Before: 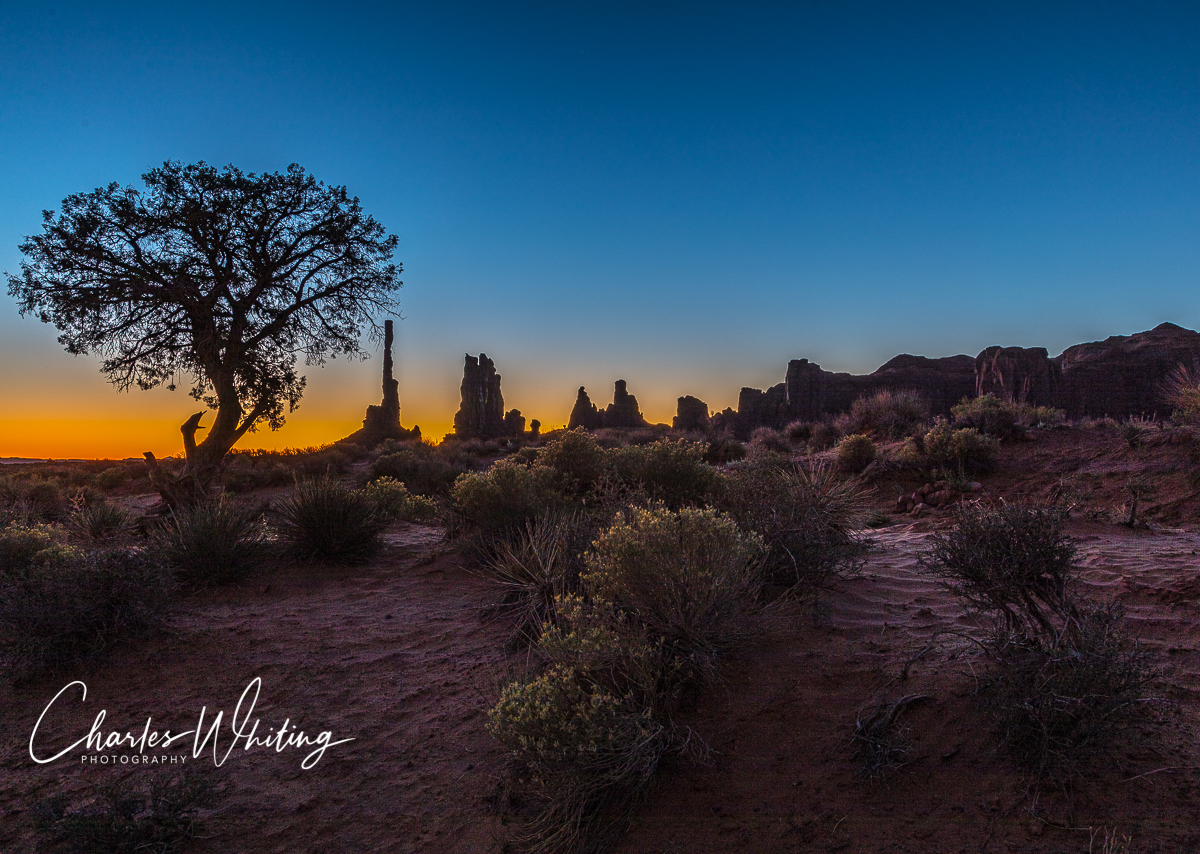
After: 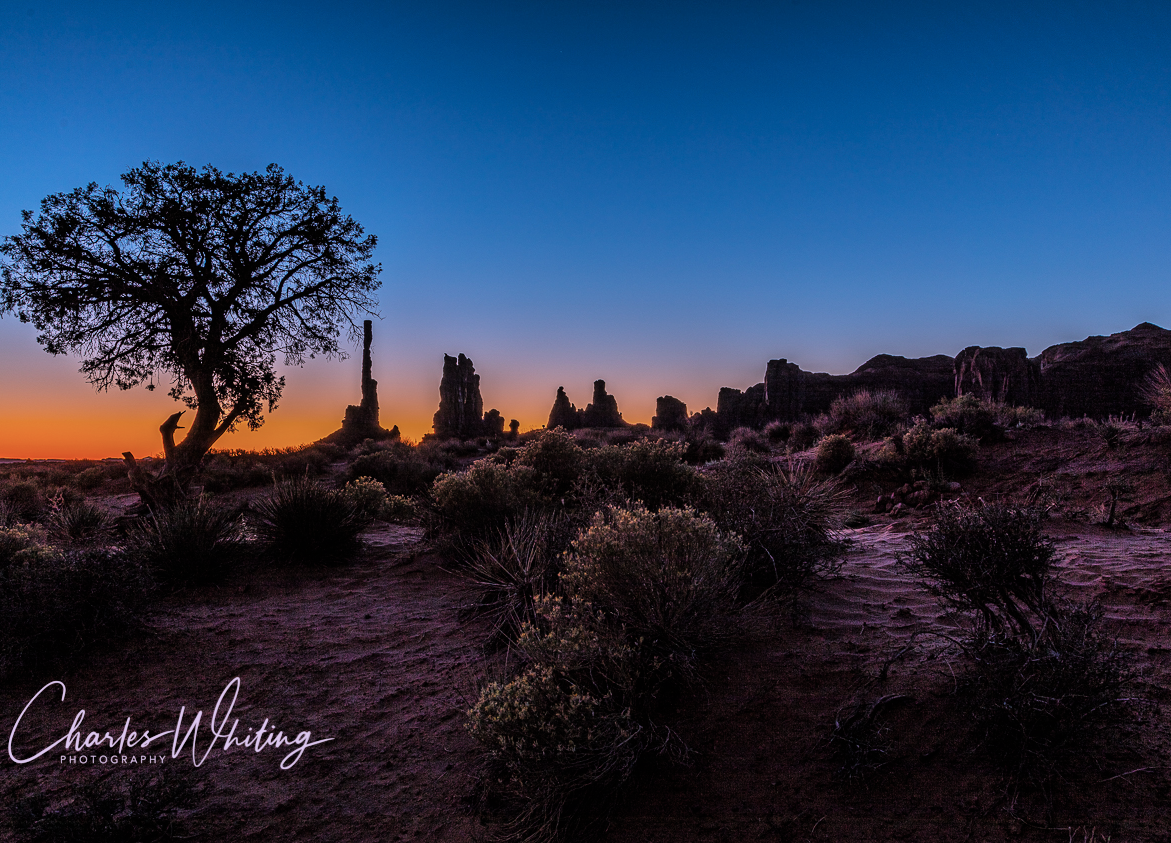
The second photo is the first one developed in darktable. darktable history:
crop and rotate: left 1.774%, right 0.633%, bottom 1.28%
filmic rgb: black relative exposure -7.15 EV, white relative exposure 5.36 EV, hardness 3.02, color science v6 (2022)
color correction: highlights a* 15.46, highlights b* -20.56
